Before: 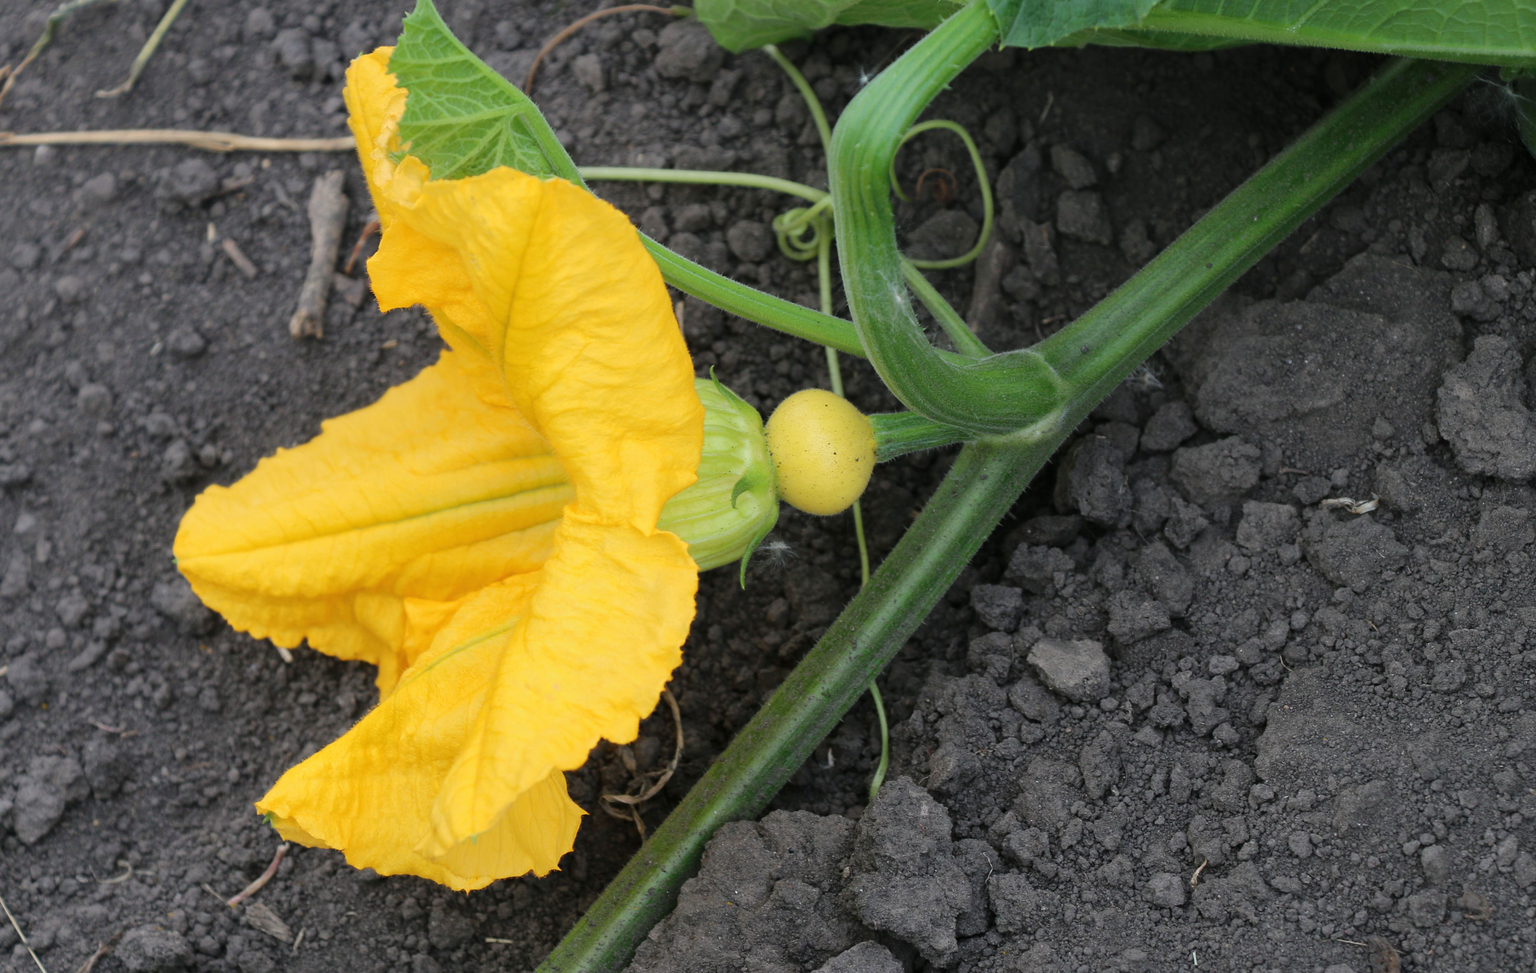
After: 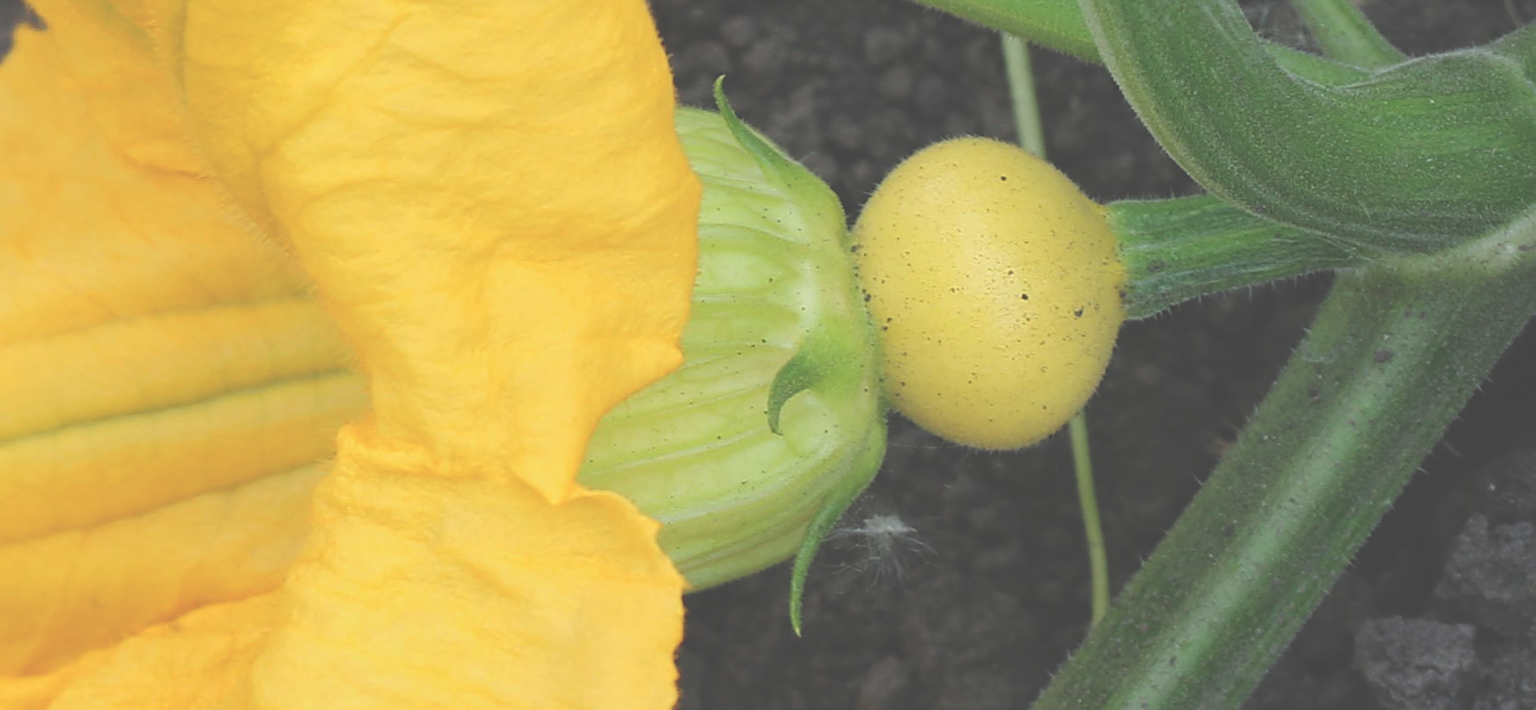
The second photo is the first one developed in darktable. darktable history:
crop: left 31.751%, top 32.172%, right 27.8%, bottom 35.83%
rotate and perspective: rotation -0.013°, lens shift (vertical) -0.027, lens shift (horizontal) 0.178, crop left 0.016, crop right 0.989, crop top 0.082, crop bottom 0.918
sharpen: on, module defaults
exposure: black level correction -0.062, exposure -0.05 EV, compensate highlight preservation false
tone equalizer: on, module defaults
